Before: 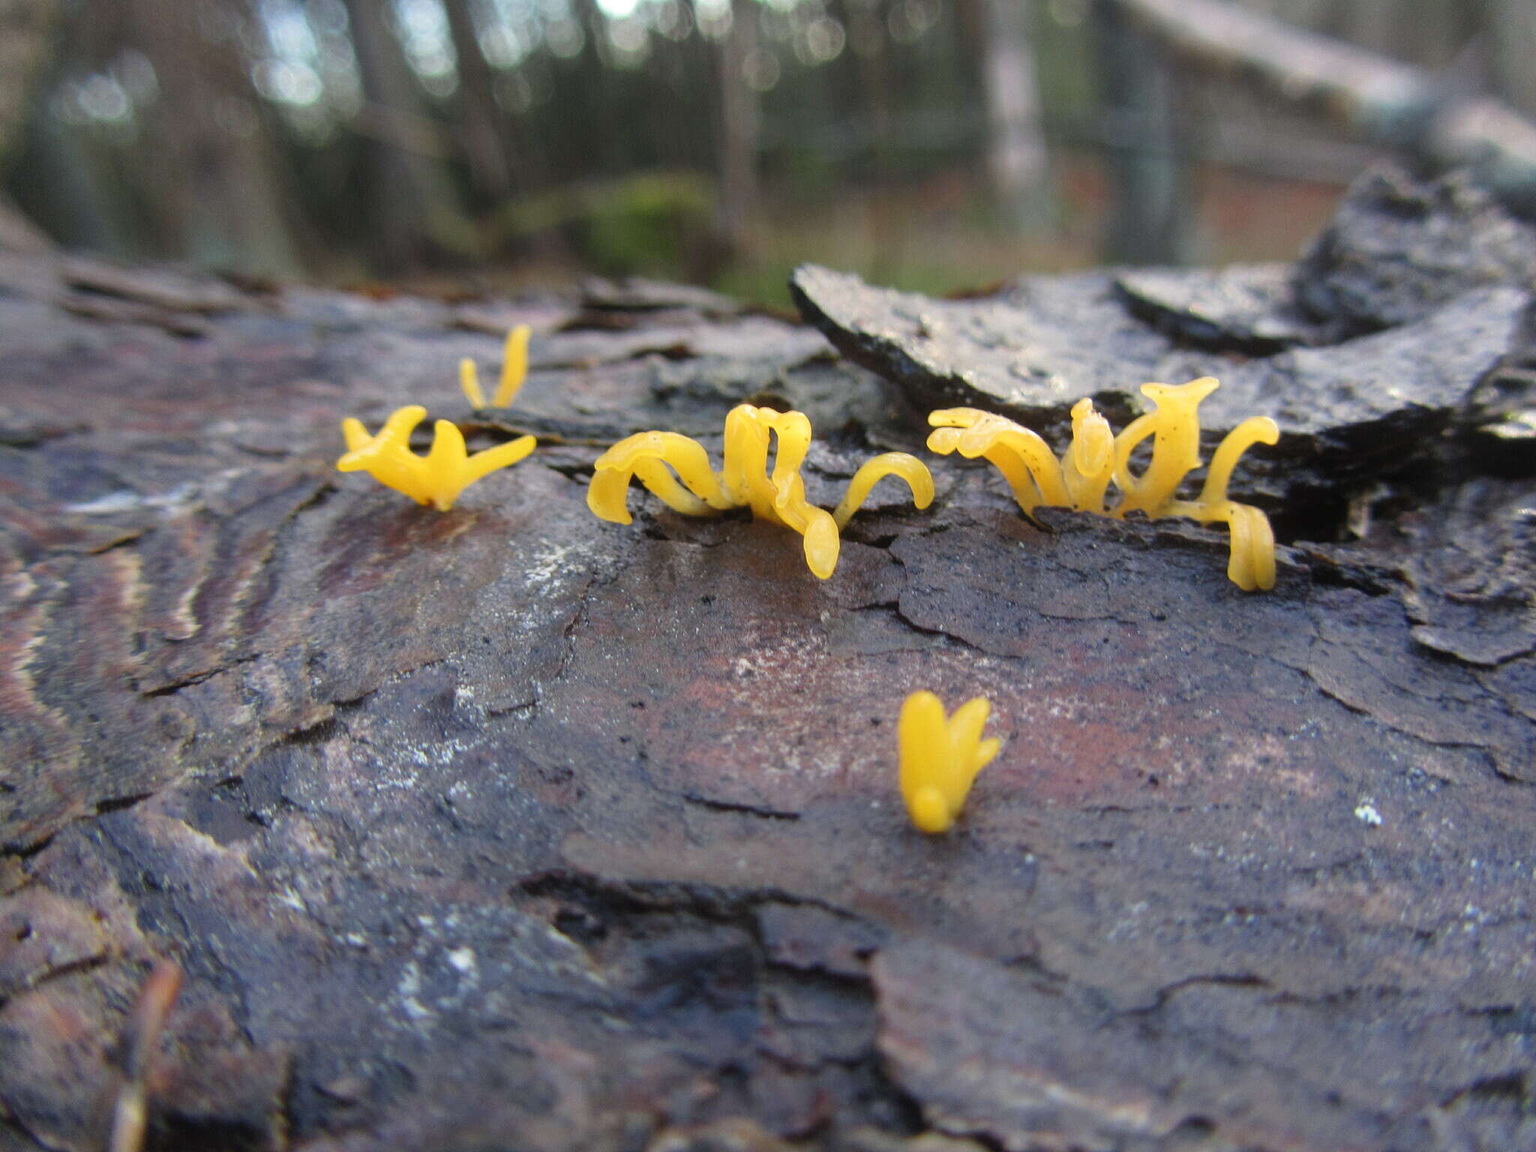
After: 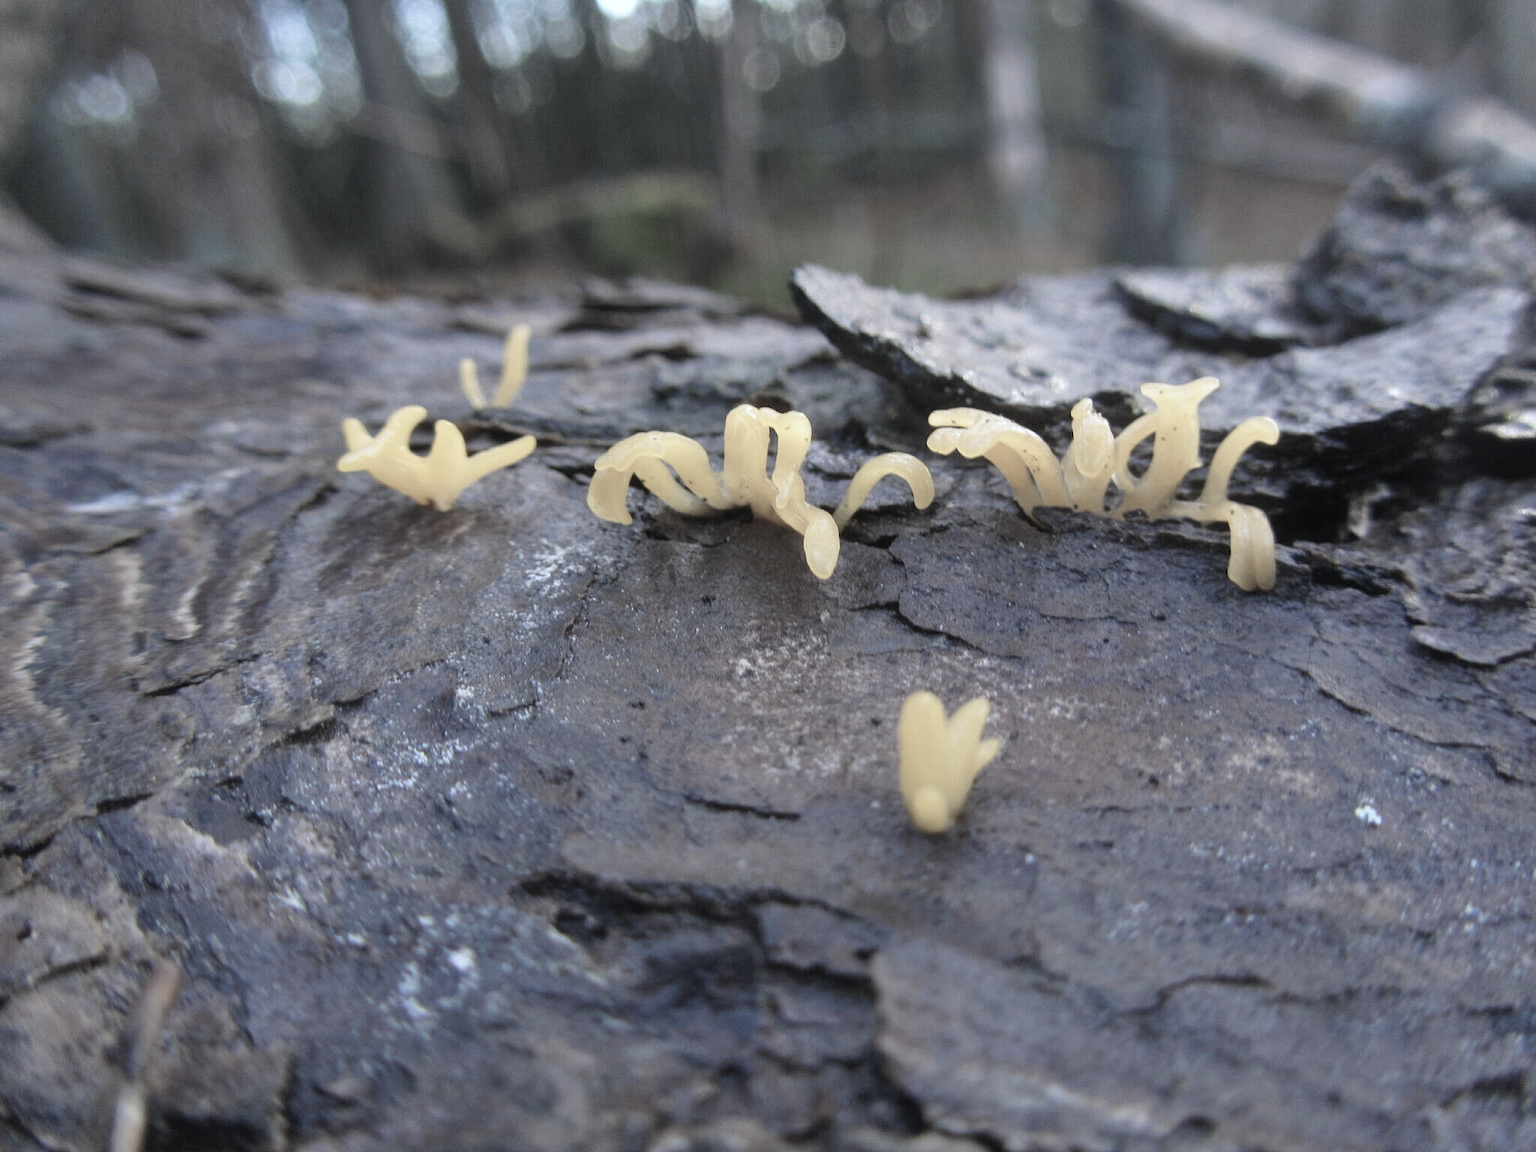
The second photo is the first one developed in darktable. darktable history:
color zones: curves: ch1 [(0.238, 0.163) (0.476, 0.2) (0.733, 0.322) (0.848, 0.134)]
color calibration: illuminant as shot in camera, x 0.37, y 0.382, temperature 4313.32 K
shadows and highlights: soften with gaussian
